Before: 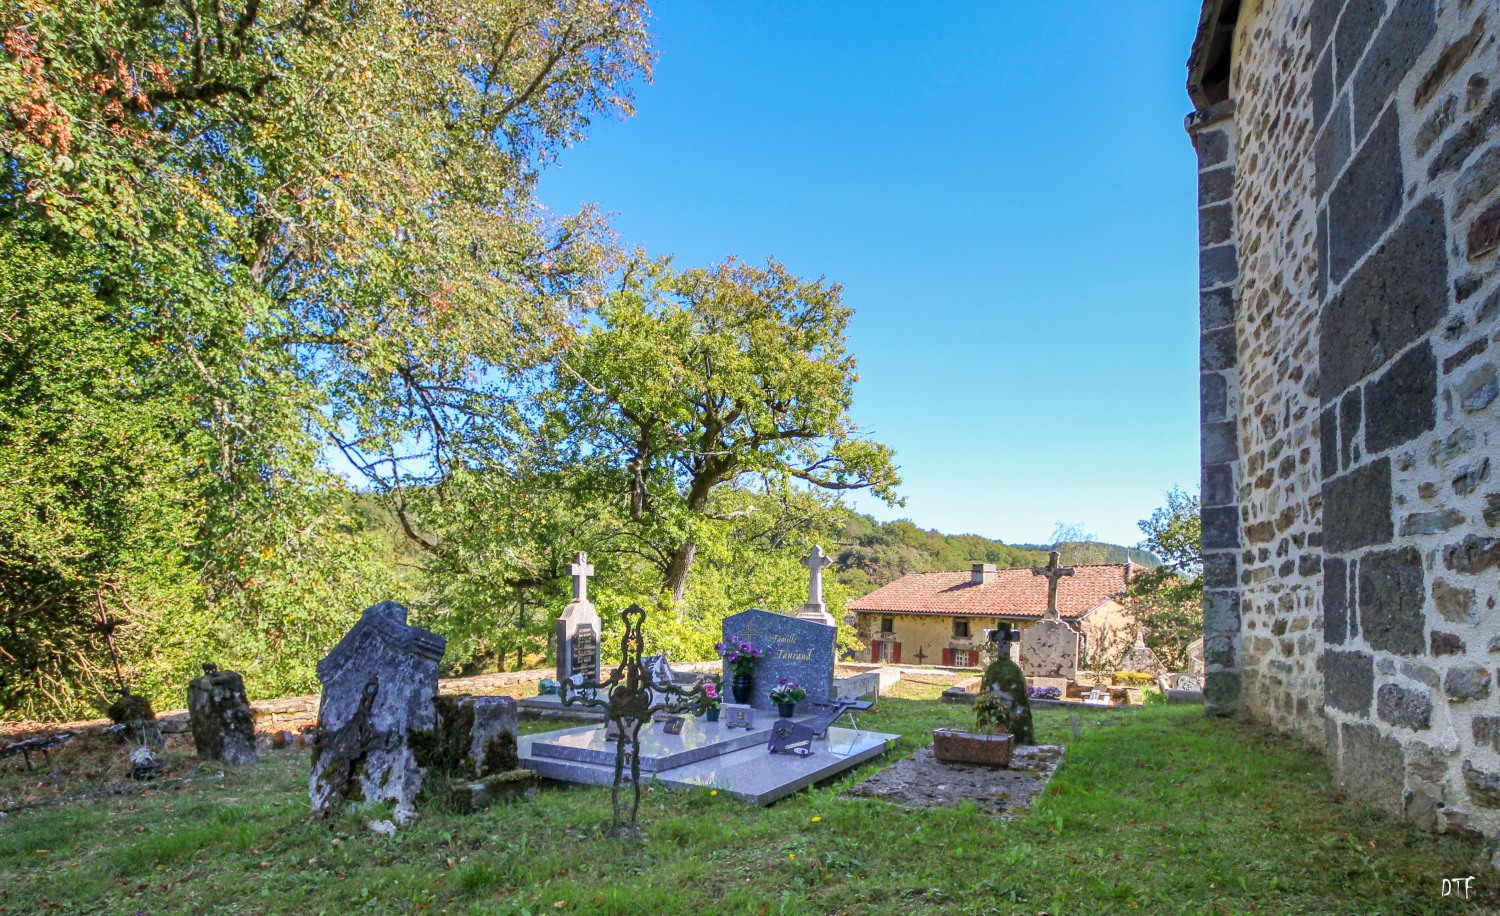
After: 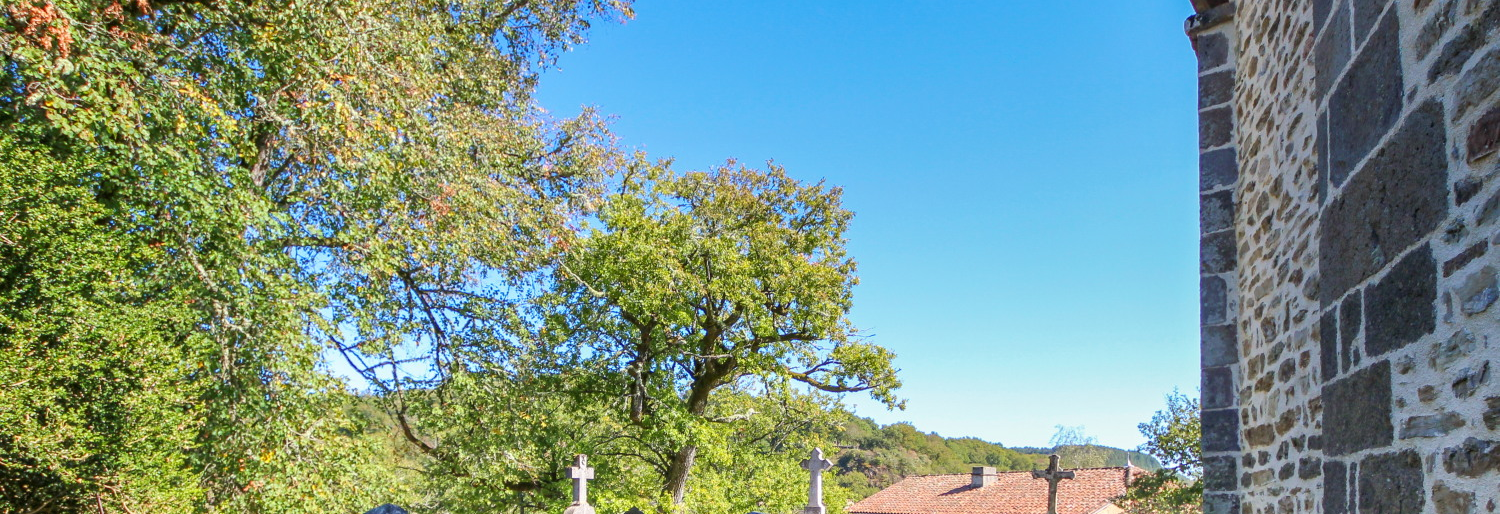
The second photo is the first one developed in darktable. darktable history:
crop and rotate: top 10.605%, bottom 33.274%
tone equalizer: on, module defaults
